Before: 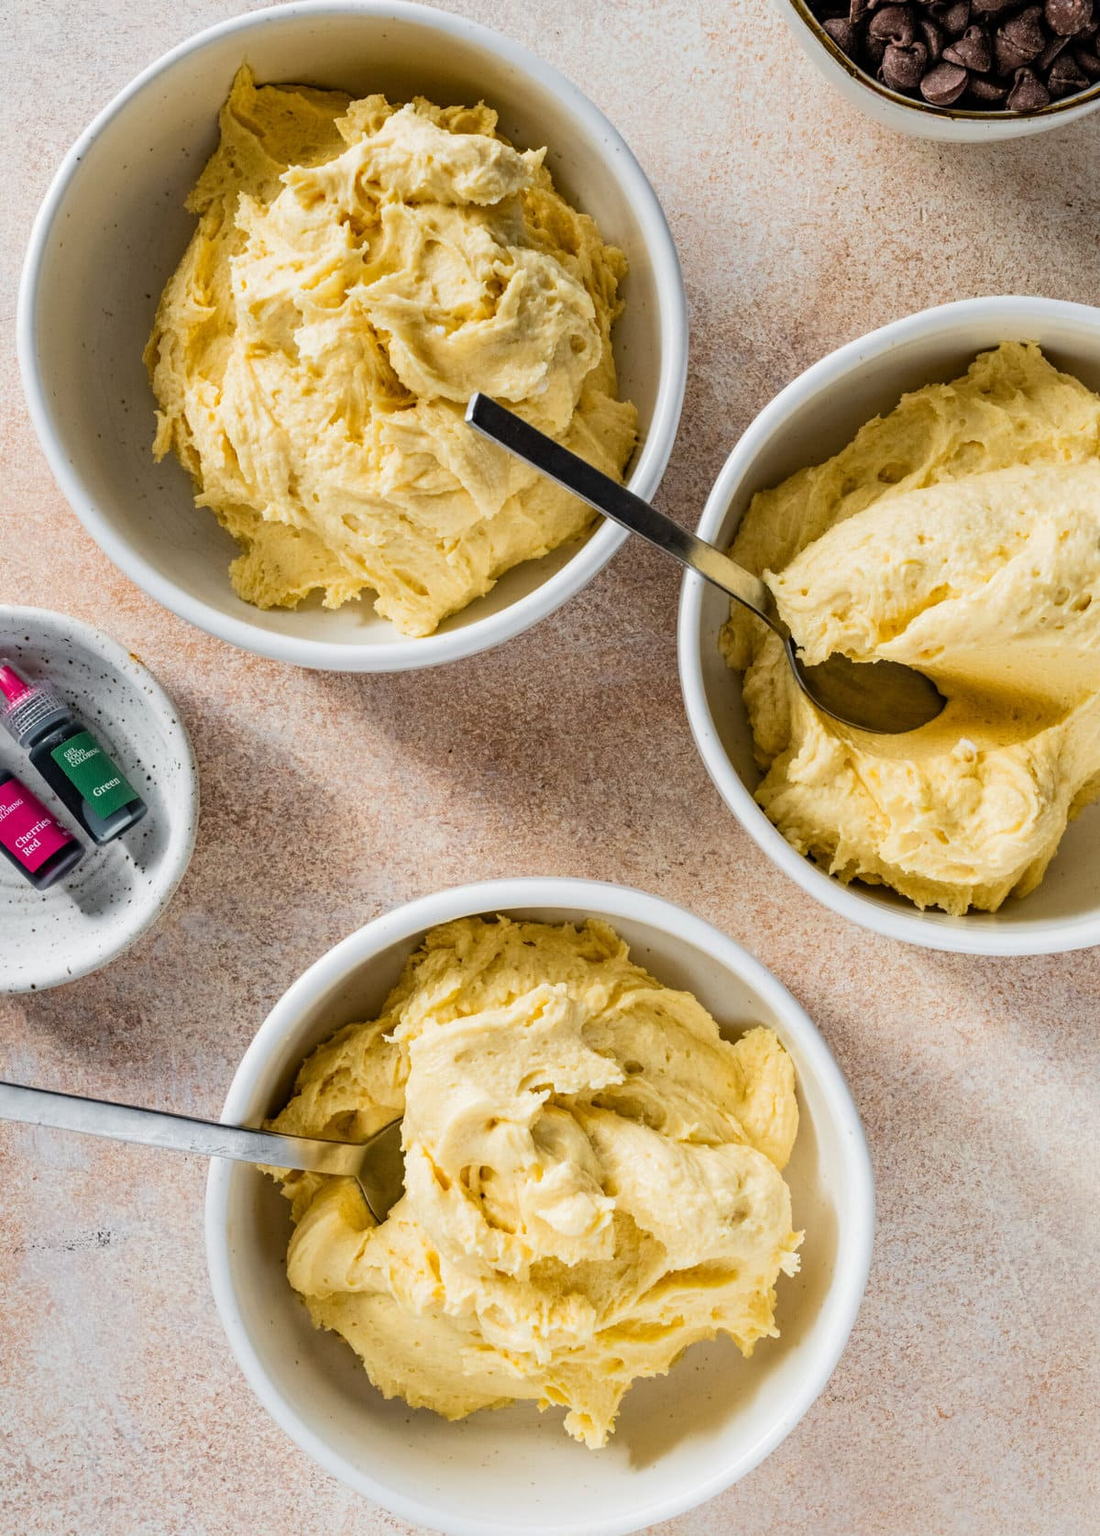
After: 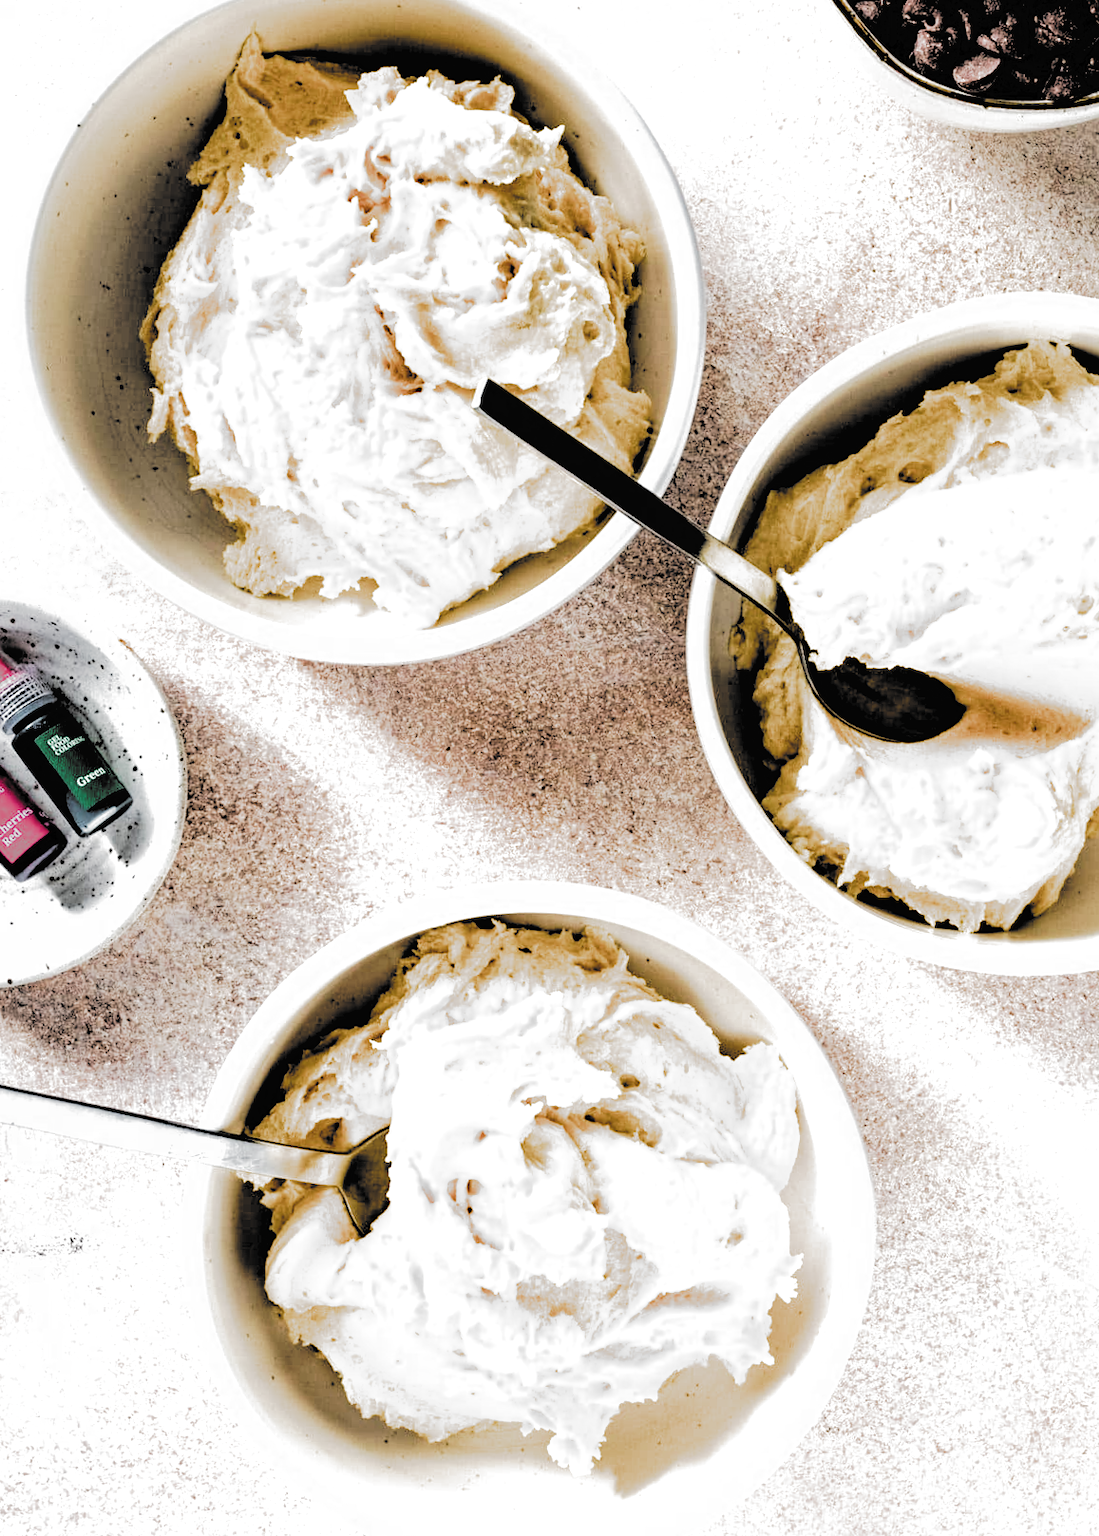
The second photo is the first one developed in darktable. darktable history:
exposure: exposure 0.633 EV, compensate highlight preservation false
filmic rgb: black relative exposure -1.06 EV, white relative exposure 2.09 EV, threshold 2.96 EV, hardness 1.5, contrast 2.247, add noise in highlights 0.001, color science v3 (2019), use custom middle-gray values true, contrast in highlights soft, enable highlight reconstruction true
crop and rotate: angle -1.48°
tone curve: curves: ch0 [(0, 0) (0.003, 0.032) (0.011, 0.04) (0.025, 0.058) (0.044, 0.084) (0.069, 0.107) (0.1, 0.13) (0.136, 0.158) (0.177, 0.193) (0.224, 0.236) (0.277, 0.283) (0.335, 0.335) (0.399, 0.399) (0.468, 0.467) (0.543, 0.533) (0.623, 0.612) (0.709, 0.698) (0.801, 0.776) (0.898, 0.848) (1, 1)], preserve colors none
